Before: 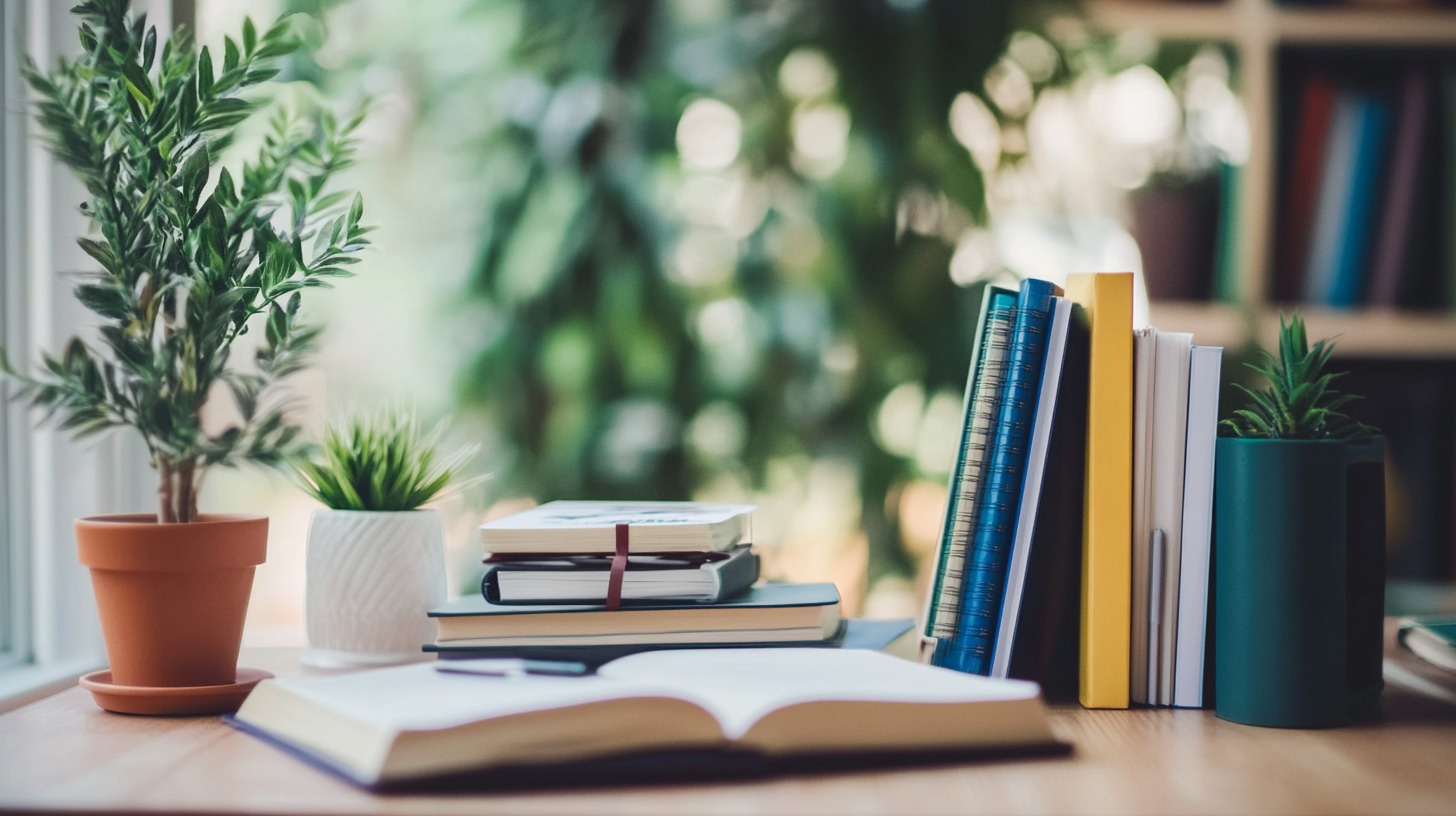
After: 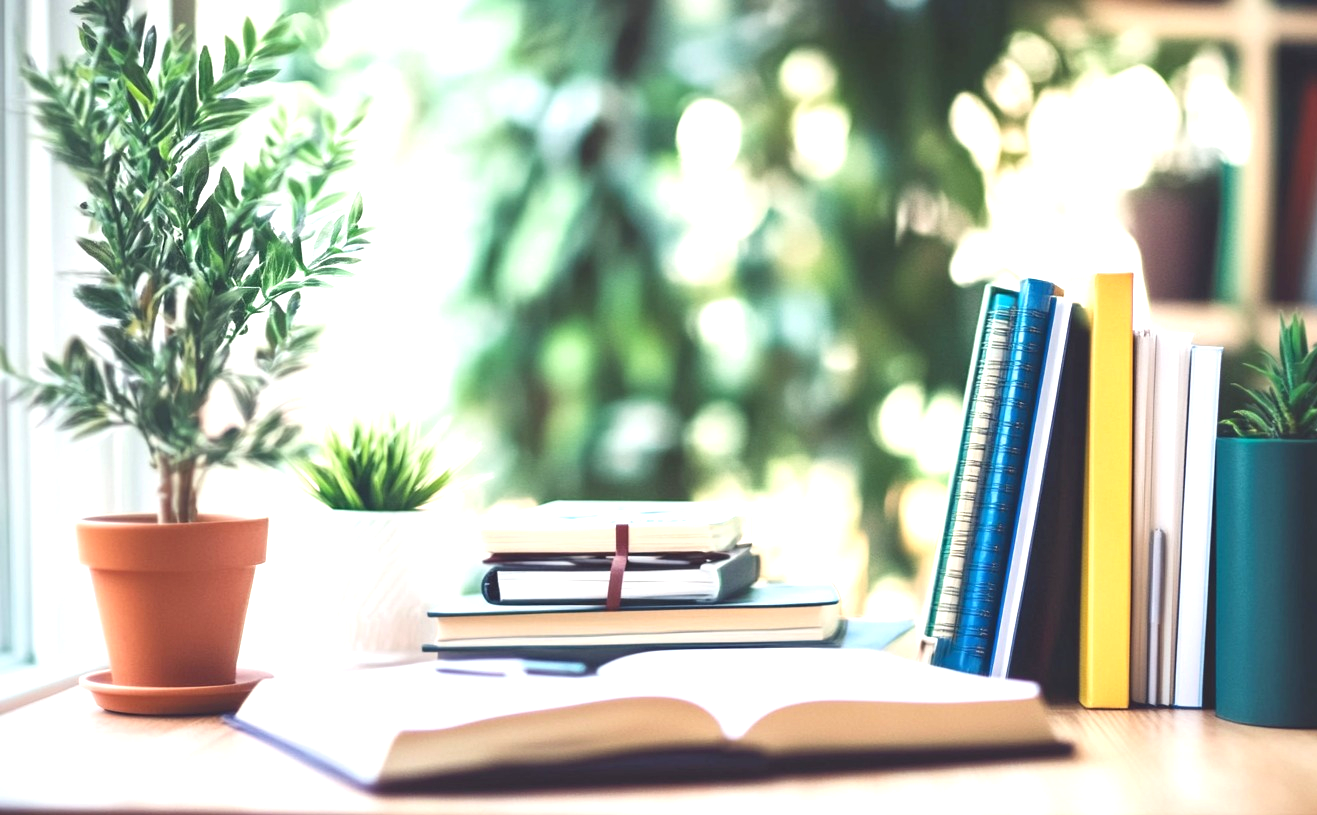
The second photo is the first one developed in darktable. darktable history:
crop: right 9.509%, bottom 0.031%
exposure: black level correction 0, exposure 1.2 EV, compensate exposure bias true, compensate highlight preservation false
